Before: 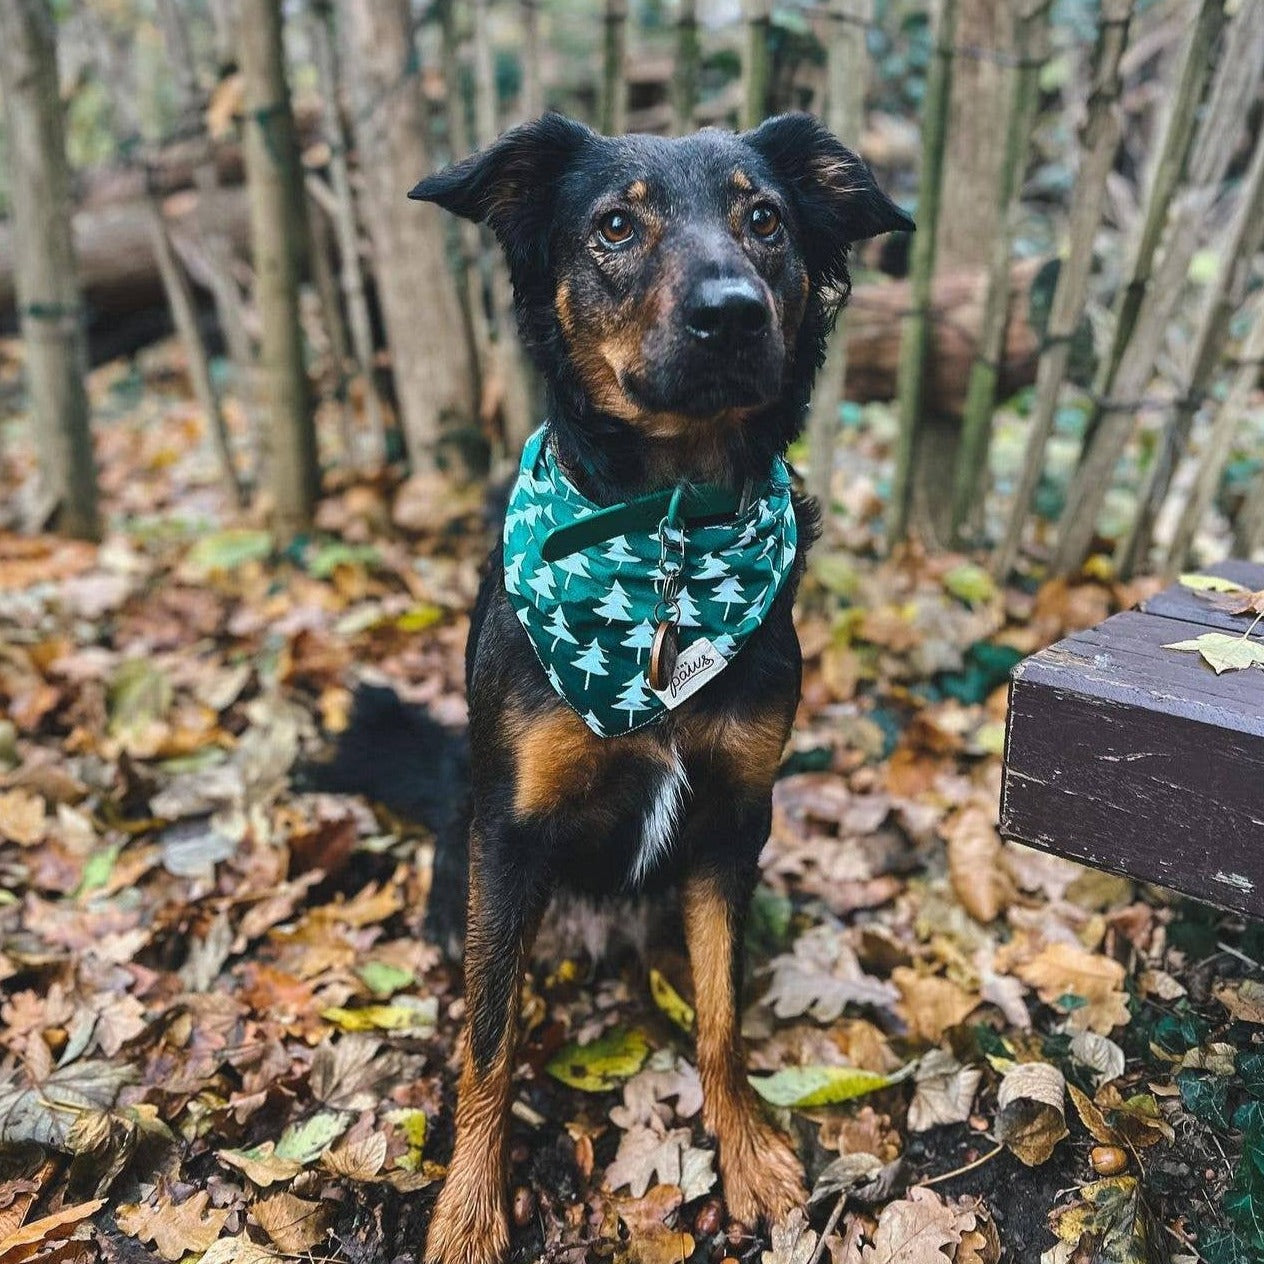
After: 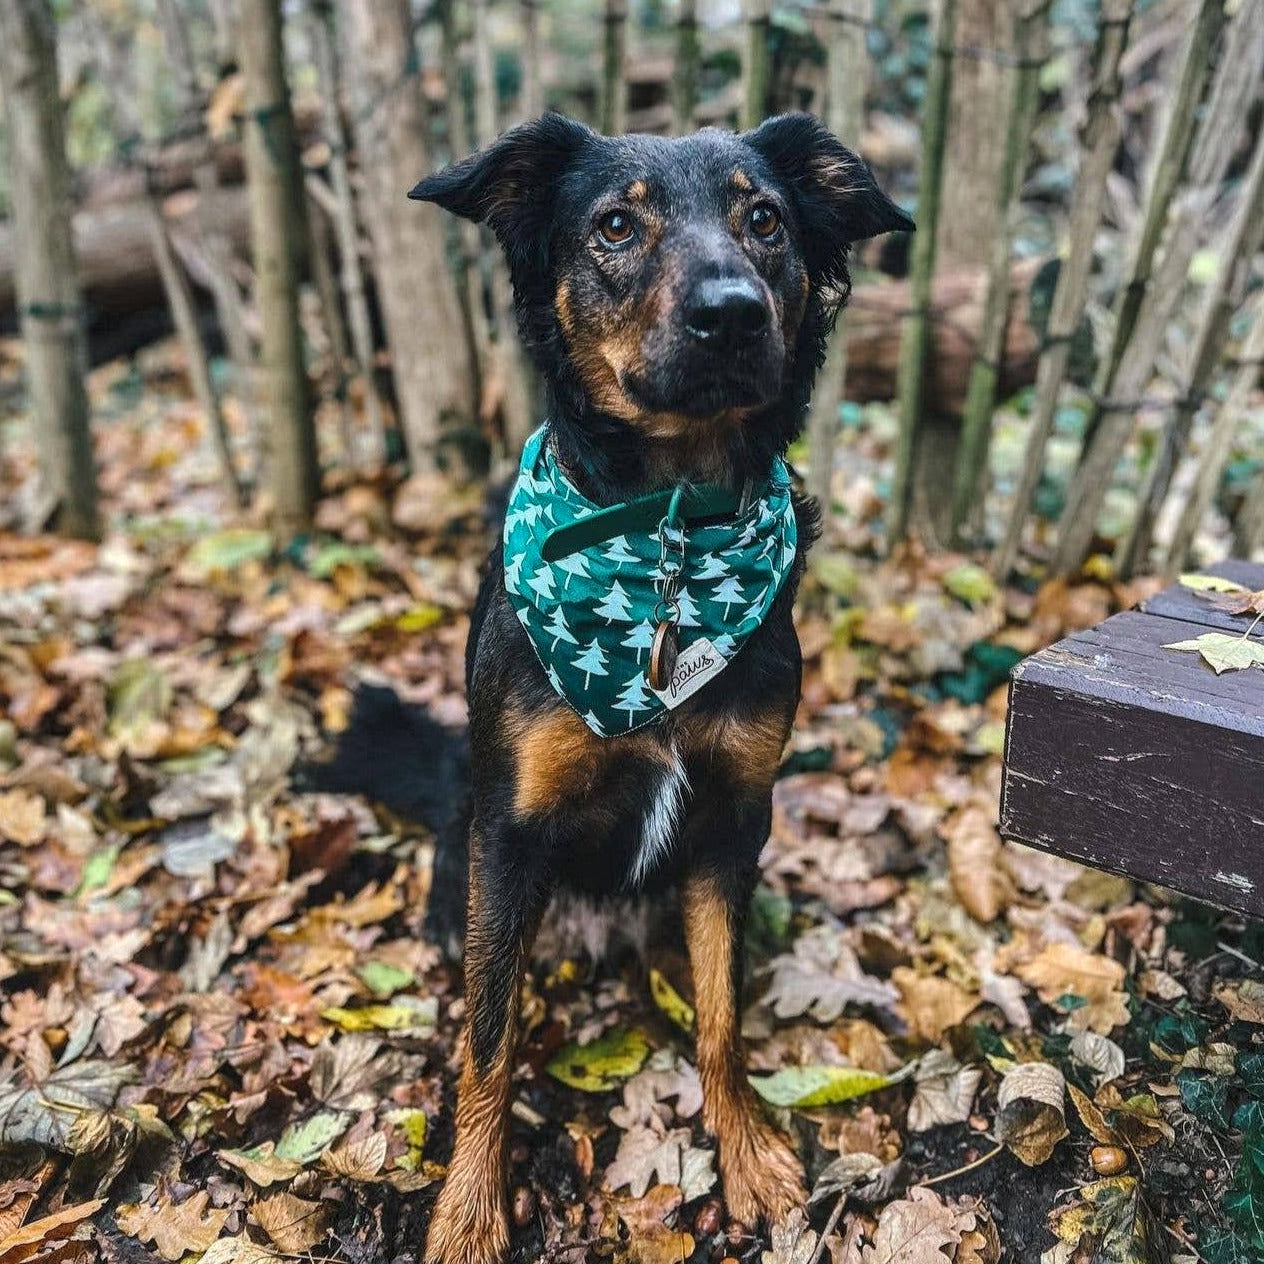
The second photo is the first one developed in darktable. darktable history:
local contrast: highlights 24%, detail 130%
